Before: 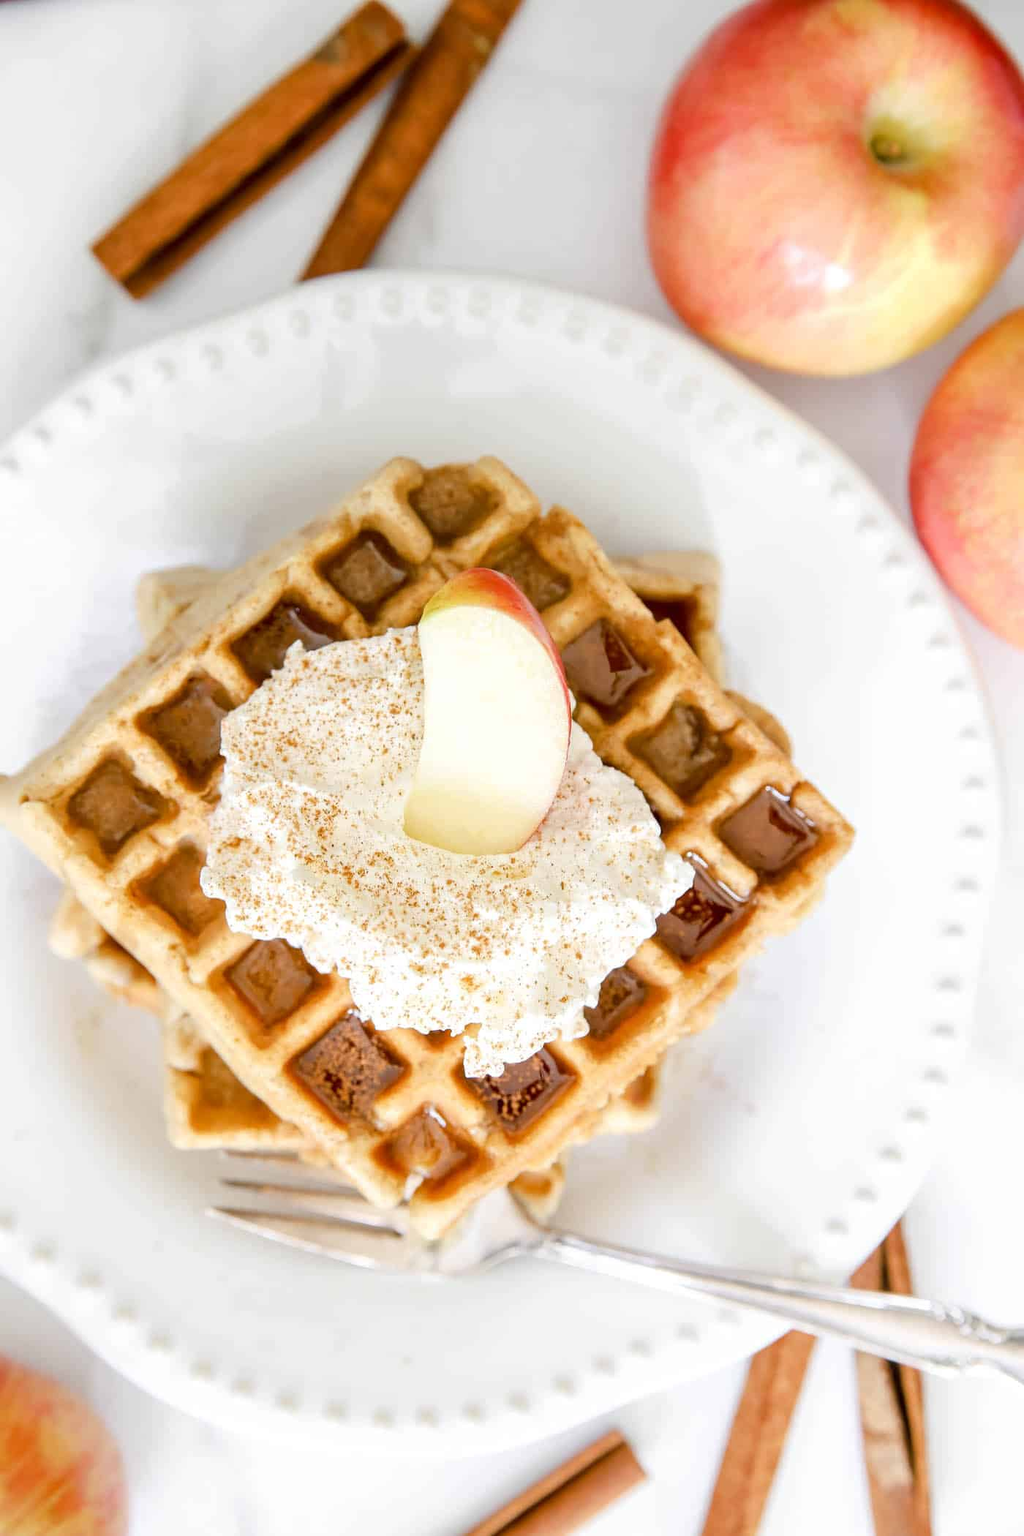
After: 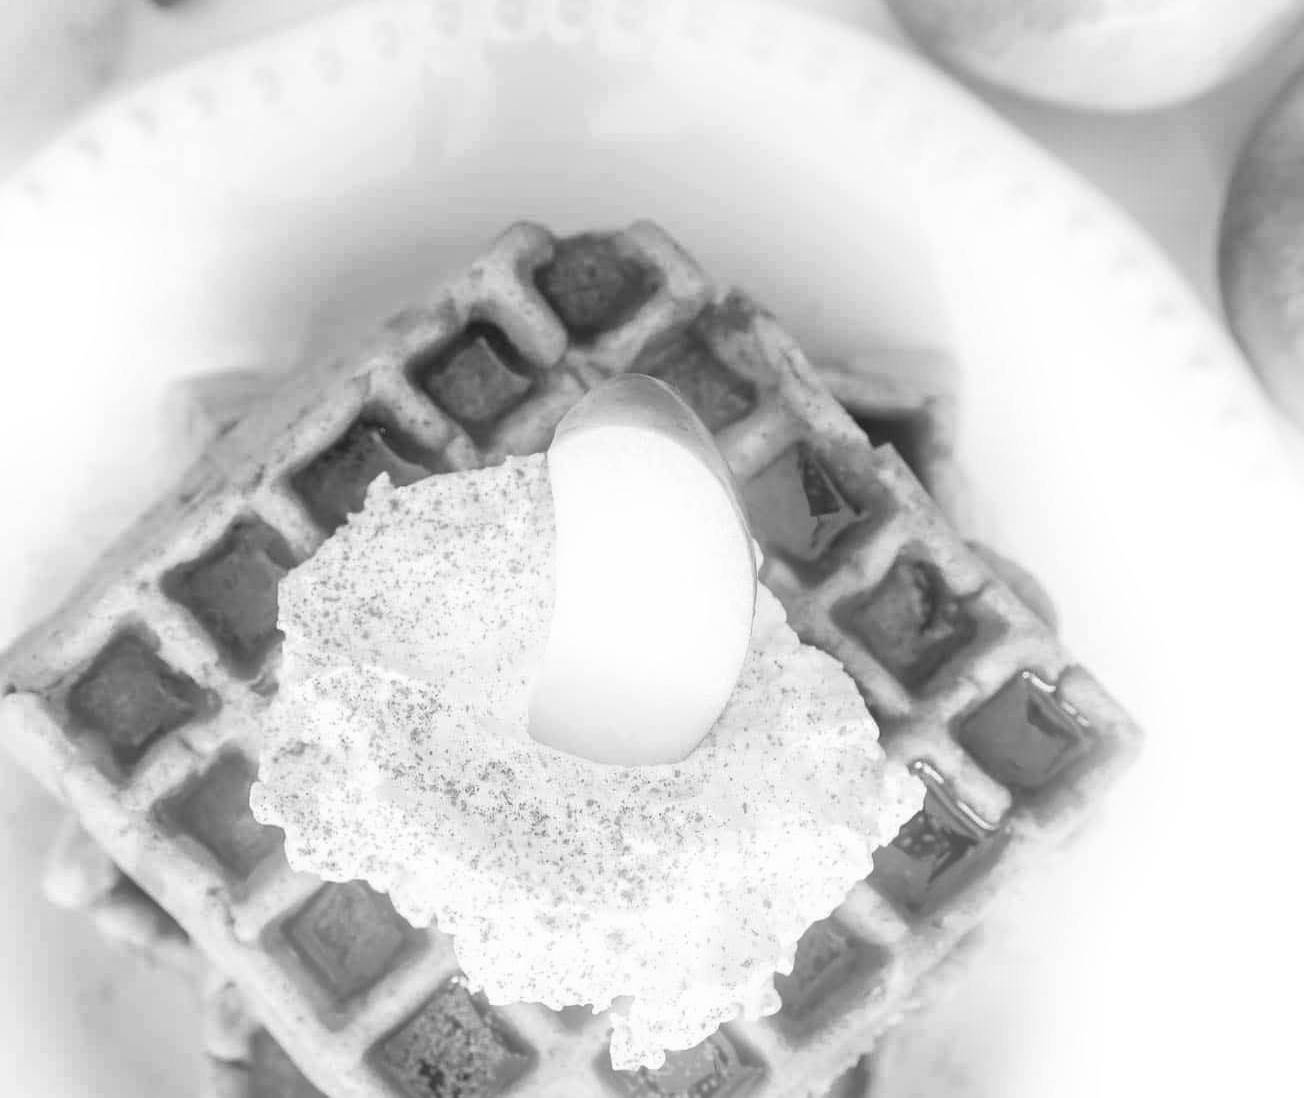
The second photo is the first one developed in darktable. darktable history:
monochrome: on, module defaults
shadows and highlights: soften with gaussian
crop: left 1.744%, top 19.225%, right 5.069%, bottom 28.357%
bloom: size 16%, threshold 98%, strength 20%
contrast brightness saturation: contrast -0.02, brightness -0.01, saturation 0.03
